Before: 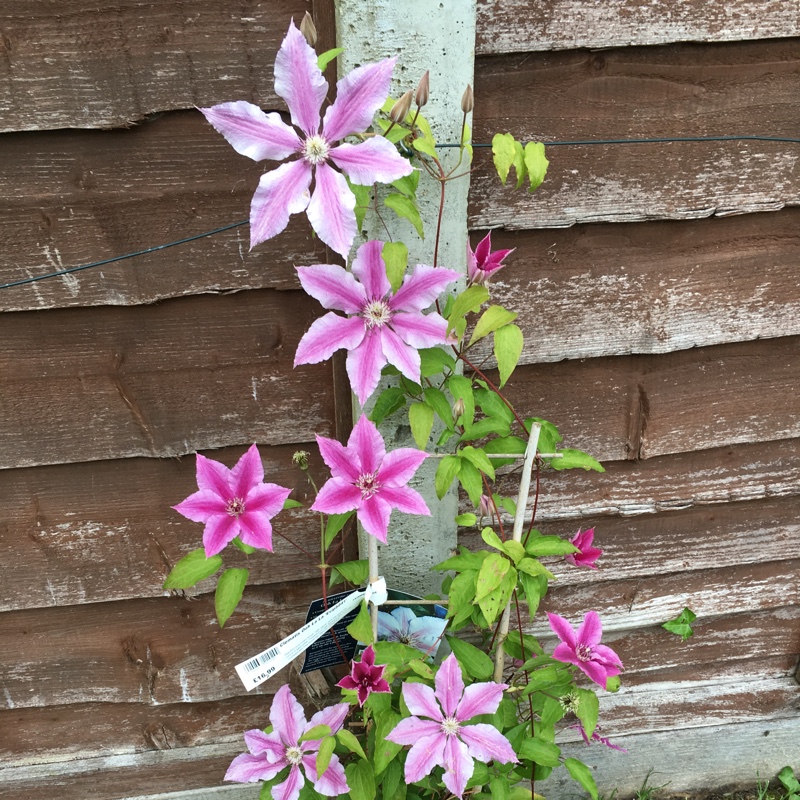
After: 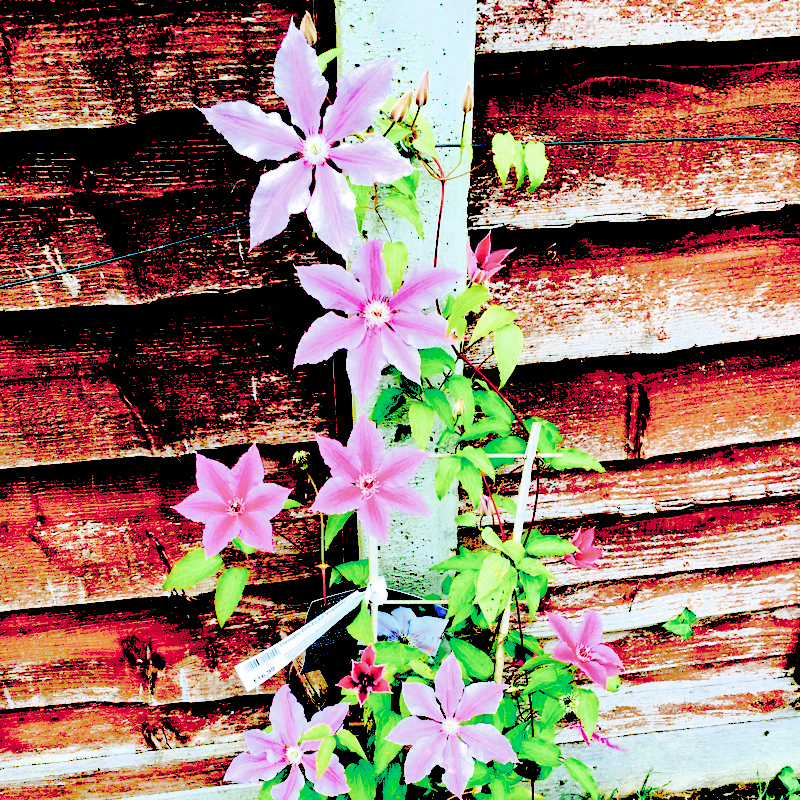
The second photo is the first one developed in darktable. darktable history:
exposure: black level correction 0.1, exposure 3.065 EV, compensate exposure bias true, compensate highlight preservation false
filmic rgb: black relative exposure -15.96 EV, white relative exposure 7.96 EV, hardness 4.19, latitude 50.07%, contrast 0.501
color calibration: x 0.366, y 0.379, temperature 4389.85 K
shadows and highlights: on, module defaults
